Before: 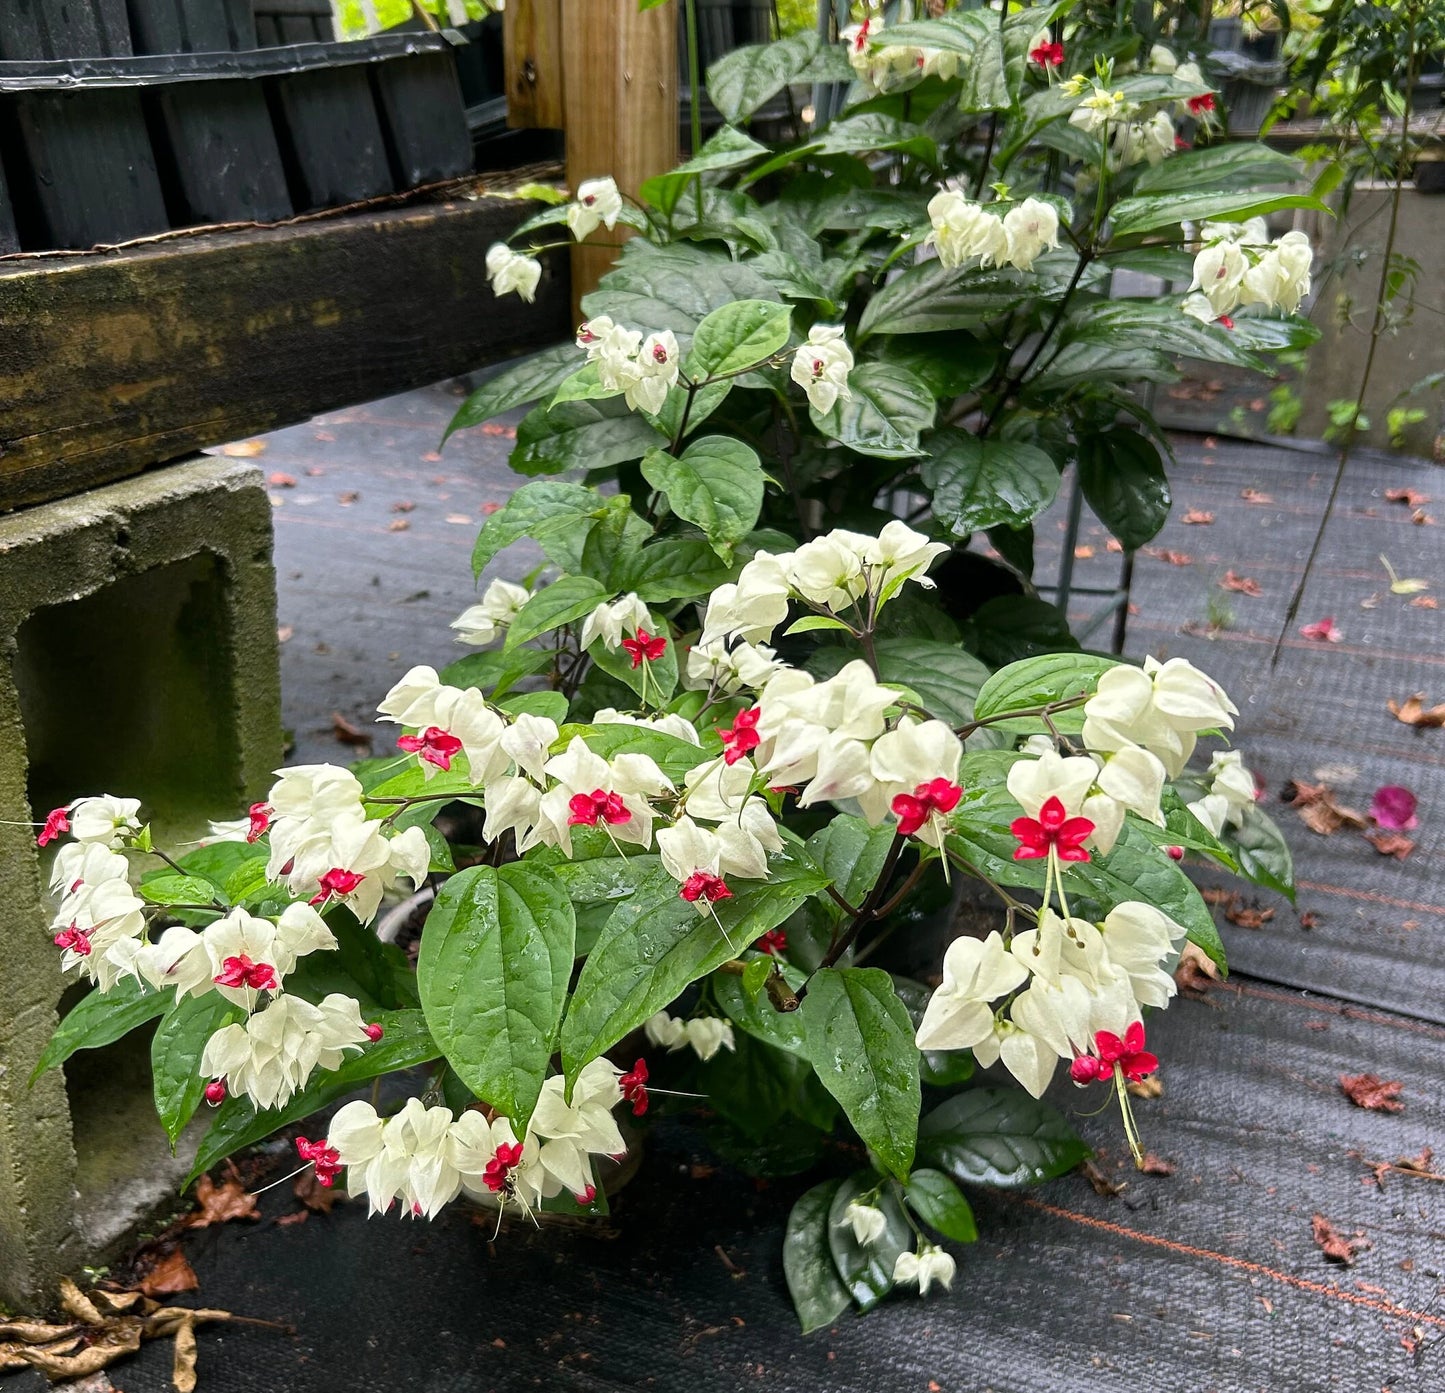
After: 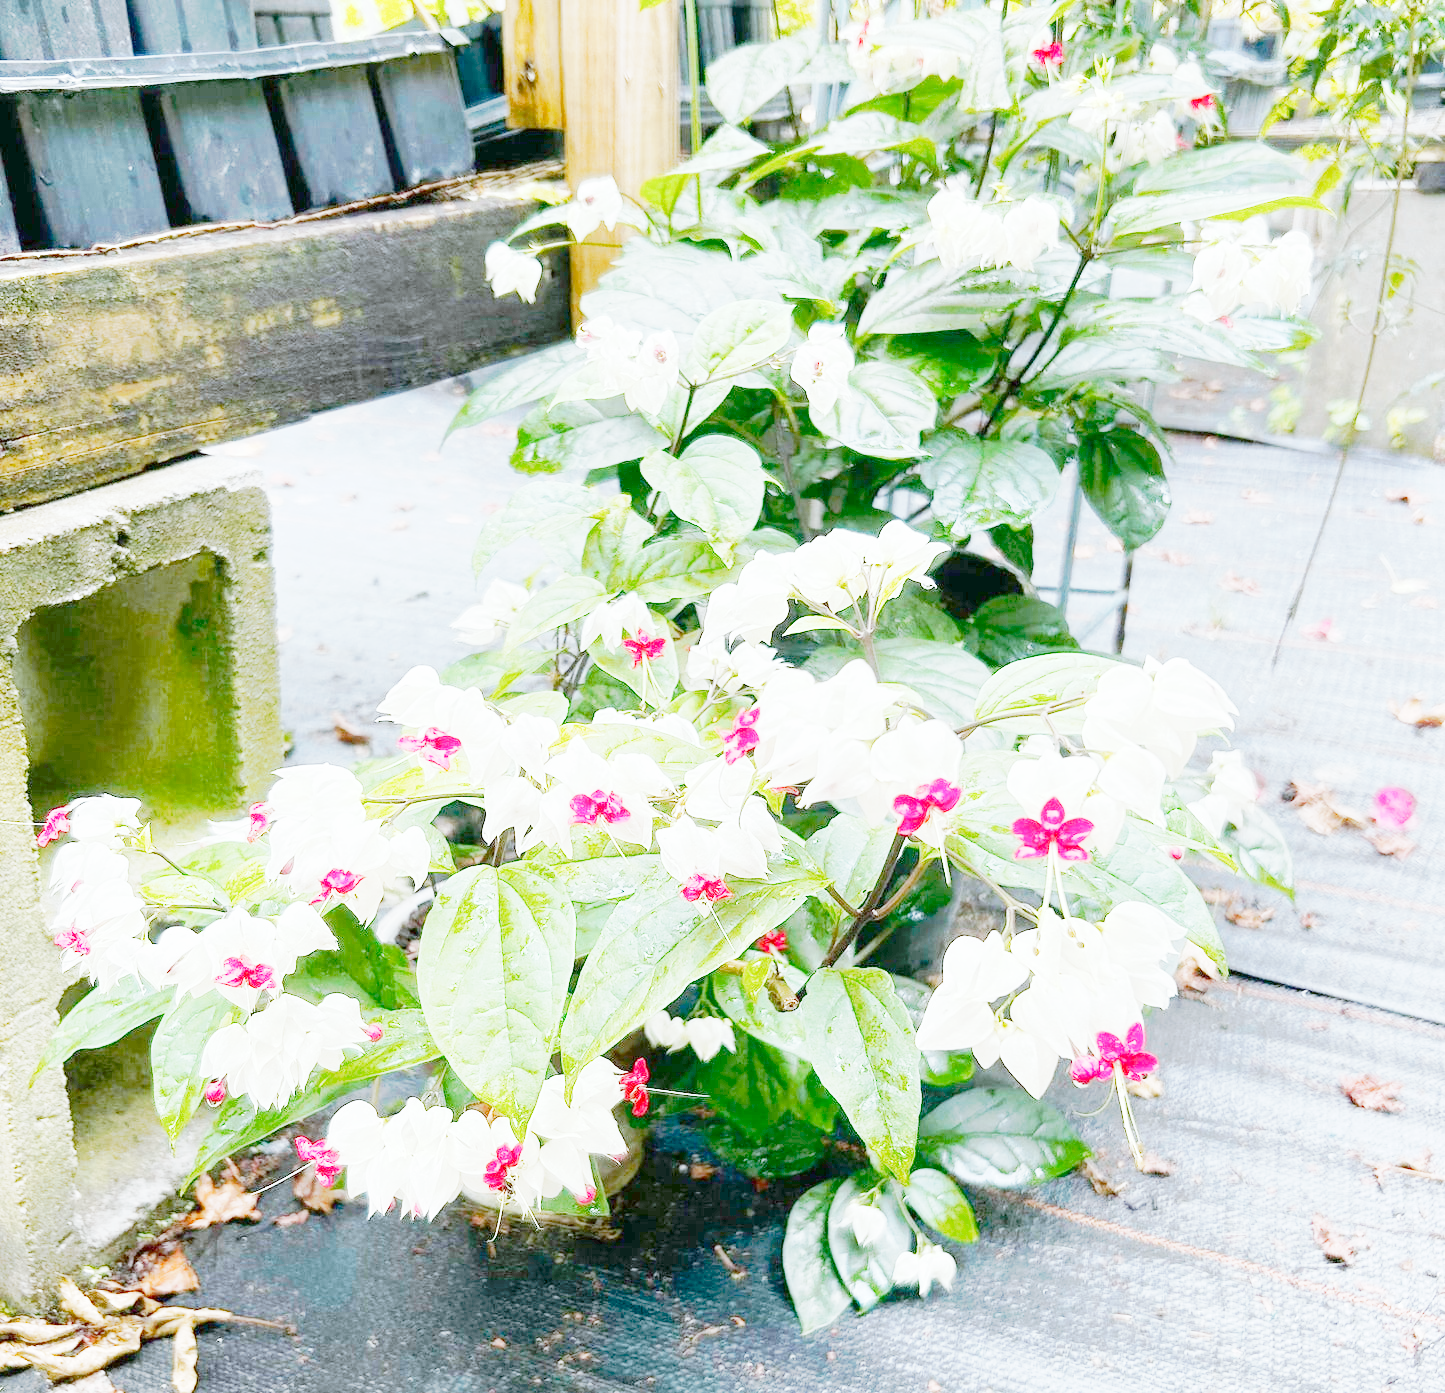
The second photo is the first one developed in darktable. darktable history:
tone curve: curves: ch0 [(0, 0) (0.003, 0.003) (0.011, 0.013) (0.025, 0.029) (0.044, 0.052) (0.069, 0.081) (0.1, 0.116) (0.136, 0.158) (0.177, 0.207) (0.224, 0.268) (0.277, 0.373) (0.335, 0.465) (0.399, 0.565) (0.468, 0.674) (0.543, 0.79) (0.623, 0.853) (0.709, 0.918) (0.801, 0.956) (0.898, 0.977) (1, 1)], preserve colors none
color look up table: target L [82.55, 81.13, 80.34, 79.62, 72.34, 76.1, 63.07, 57.67, 45.76, 38.24, 26.93, 199.85, 99.43, 97.83, 96.18, 91.5, 80.42, 84.15, 84.31, 80.87, 81.55, 79.79, 78.6, 75.43, 69.89, 69.97, 68.26, 64.27, 59.6, 54.55, 54.16, 52.08, 49.07, 45.3, 40.36, 21.61, 61.81, 58.15, 53.69, 48.58, 35.59, 39.17, 83.93, 80.62, 65.56, 61.37, 57, 58.85, 0], target a [-5.512, -1.037, -7.171, -8.649, -17.33, -32.35, -53.04, -36.65, -10.84, -1.265, -0.773, 0, 0.074, -0.298, -0.011, -0.971, -12.79, -1.633, -0.446, 3.243, -0.034, 4.453, -0.015, -1.266, 10.16, -1.116, 11.94, 25.1, 37.86, 45.21, -0.542, 50.28, 48.88, 48.49, 14.23, -0.197, 8.27, 47.11, 25.87, 2.908, 21.65, 10.03, -8.891, -14.47, -31.95, -28.41, -9.16, -17.78, 0], target b [-5.844, -4.992, -4.267, -9.441, 44.91, -16.78, 18.48, 23.93, 20.22, -2.411, -1.347, 0, -0.905, 1.116, 0.082, 0.191, 65.5, -1.76, -0.669, -0.681, 0.014, -0.984, 0.076, -1.348, 59.2, -2.059, 10.12, 53.11, 48.15, 12.22, -2.777, -2.002, 22.47, 25.82, 12.07, -0.751, -20.1, -13.62, -27.8, -51.13, -20.41, -53.87, -10.85, -11.08, -51.71, -52.95, -25.5, -59.8, 0], num patches 48
